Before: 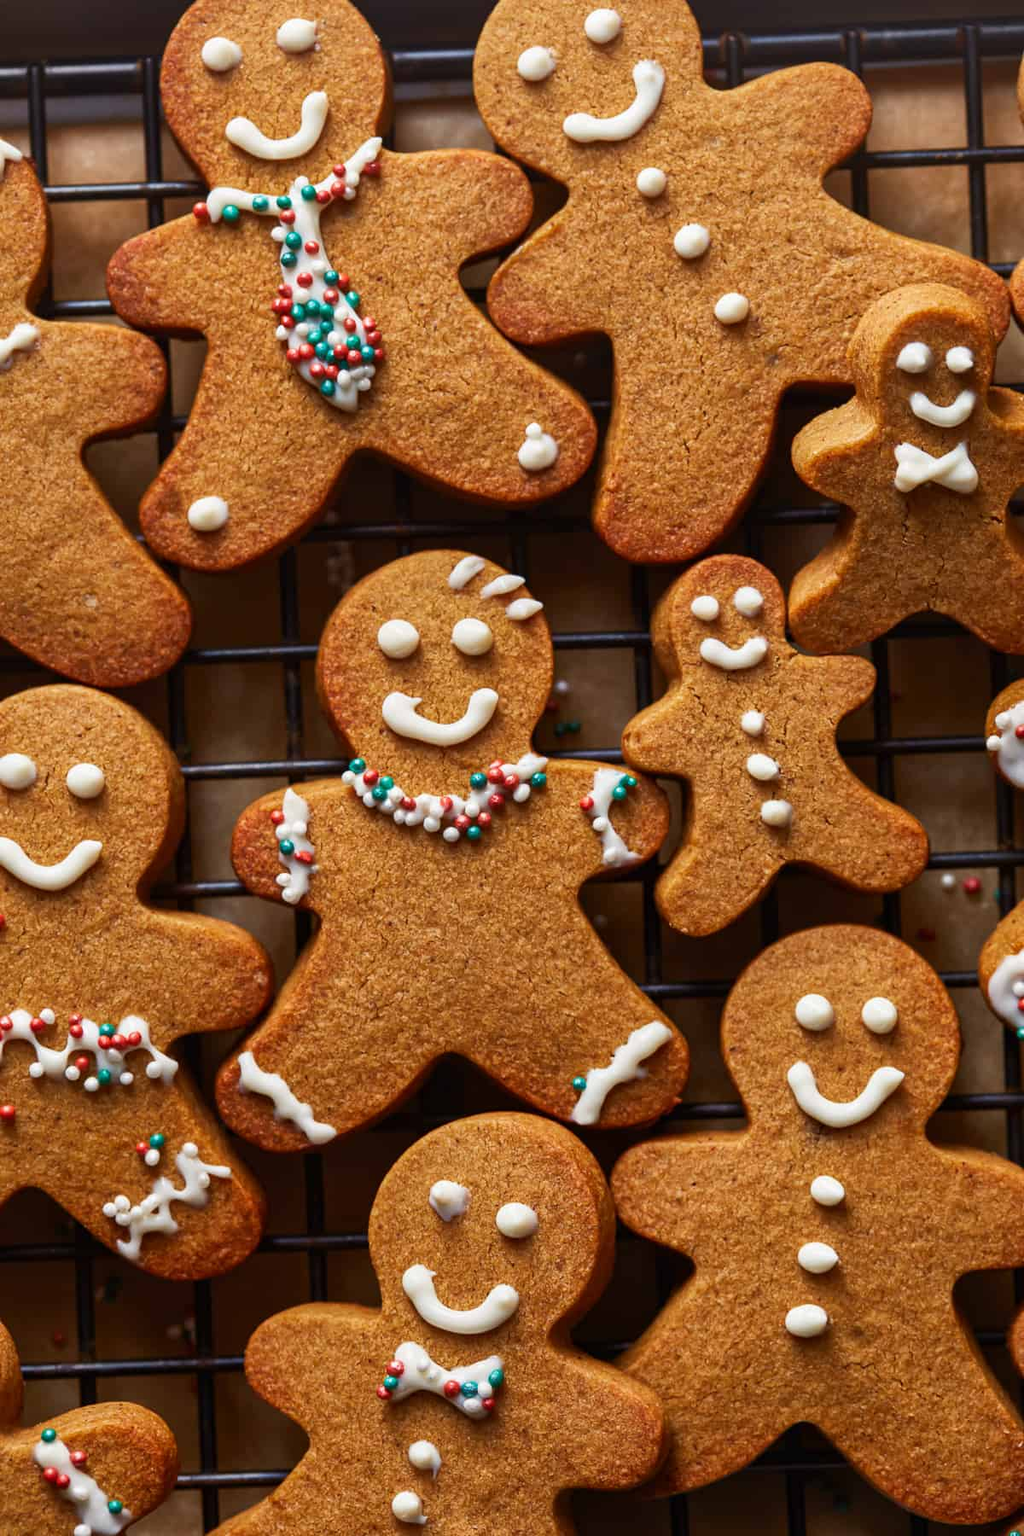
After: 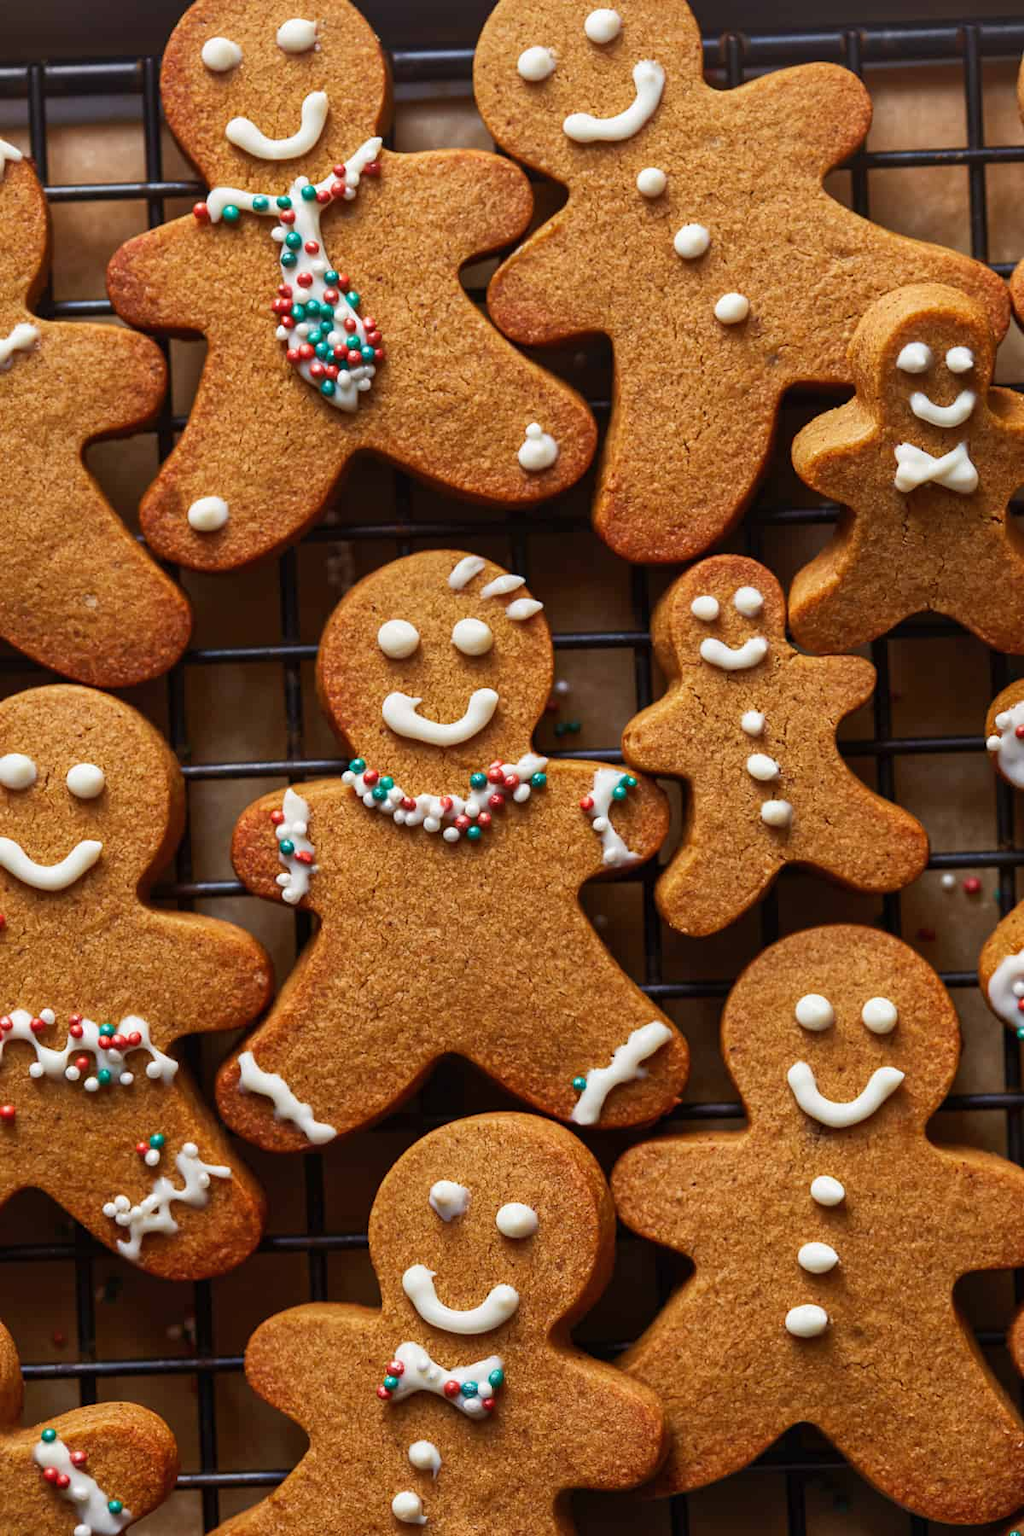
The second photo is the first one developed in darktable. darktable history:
shadows and highlights: shadows 25.13, highlights -25.24, highlights color adjustment 53.66%
